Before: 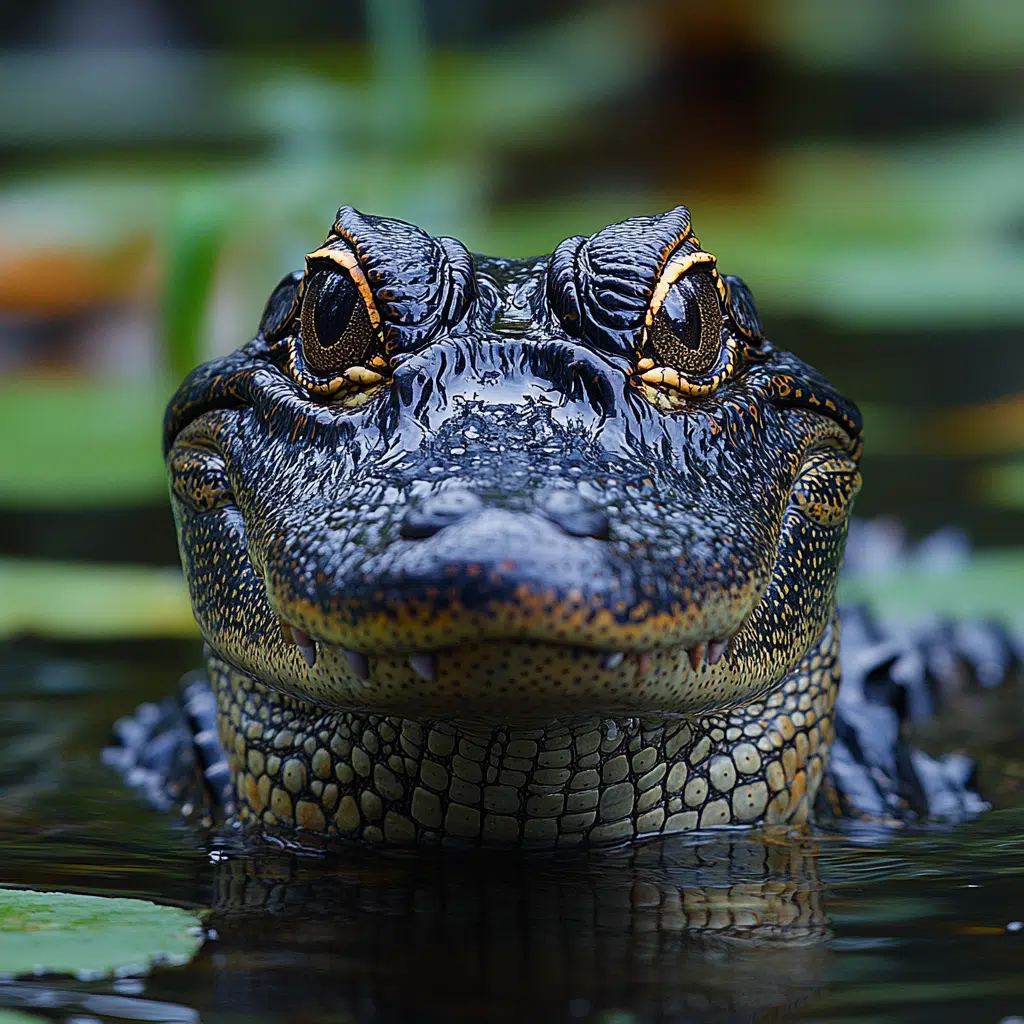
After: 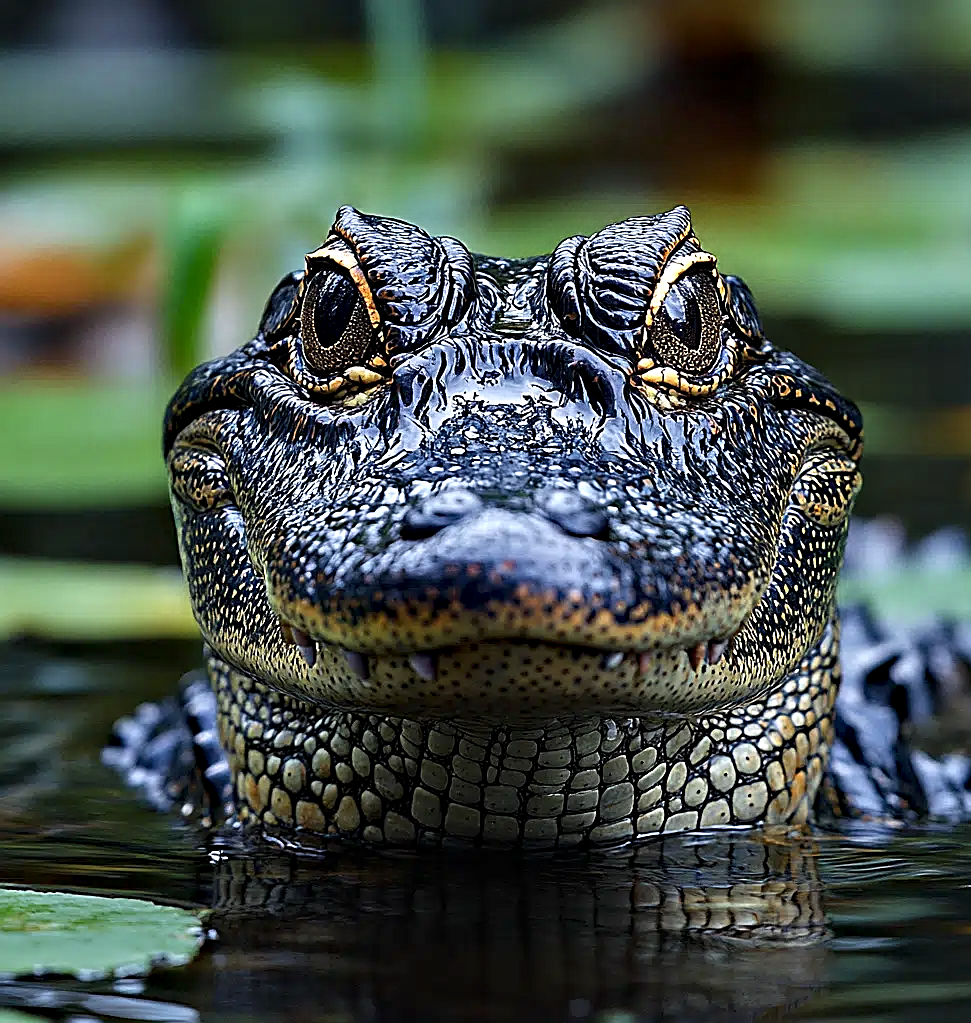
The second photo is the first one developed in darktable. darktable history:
crop and rotate: left 0%, right 5.105%
contrast equalizer: octaves 7, y [[0.511, 0.558, 0.631, 0.632, 0.559, 0.512], [0.5 ×6], [0.507, 0.559, 0.627, 0.644, 0.647, 0.647], [0 ×6], [0 ×6]]
exposure: exposure 0.203 EV, compensate exposure bias true, compensate highlight preservation false
sharpen: on, module defaults
